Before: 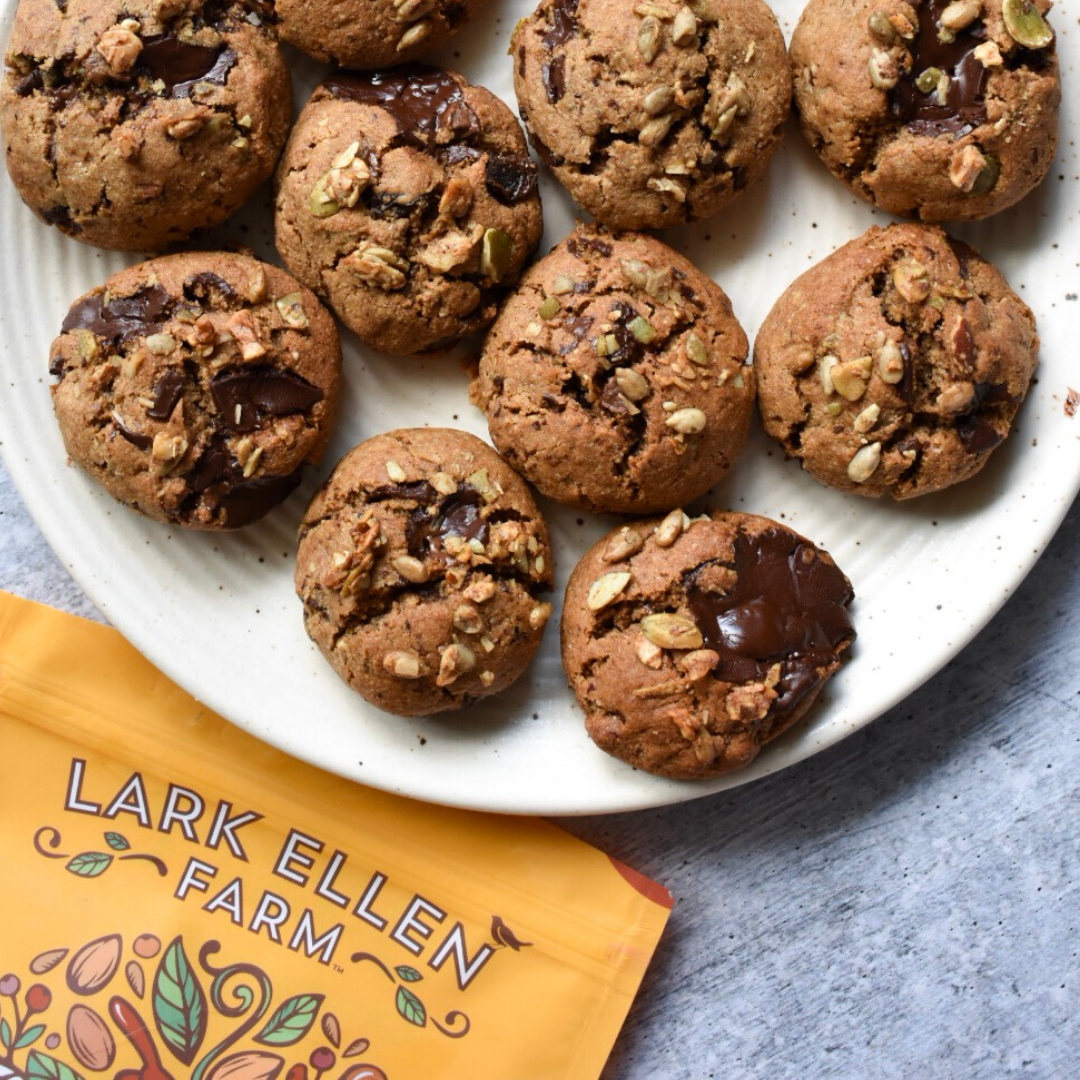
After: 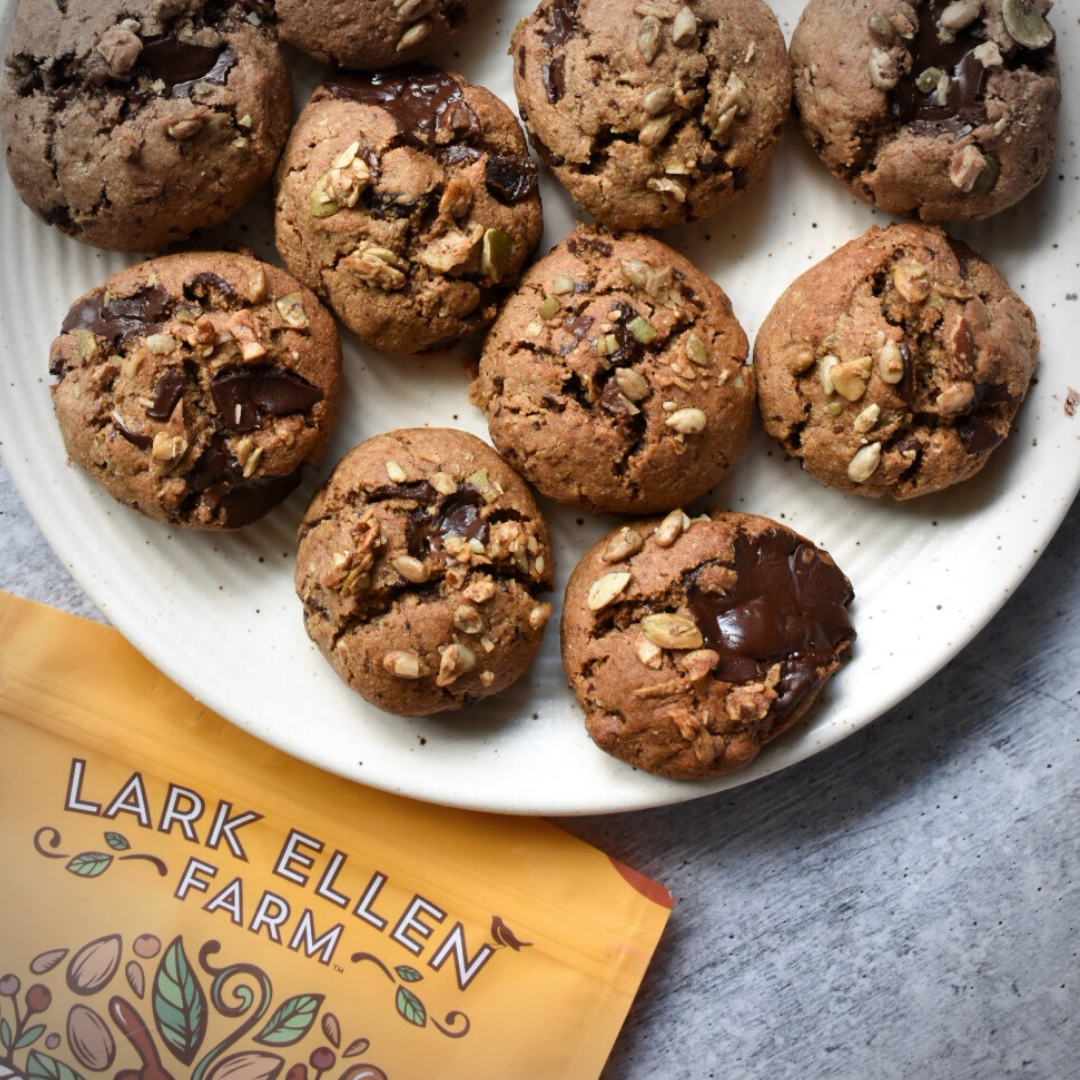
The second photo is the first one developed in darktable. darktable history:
contrast brightness saturation: saturation -0.063
vignetting: automatic ratio true, unbound false
